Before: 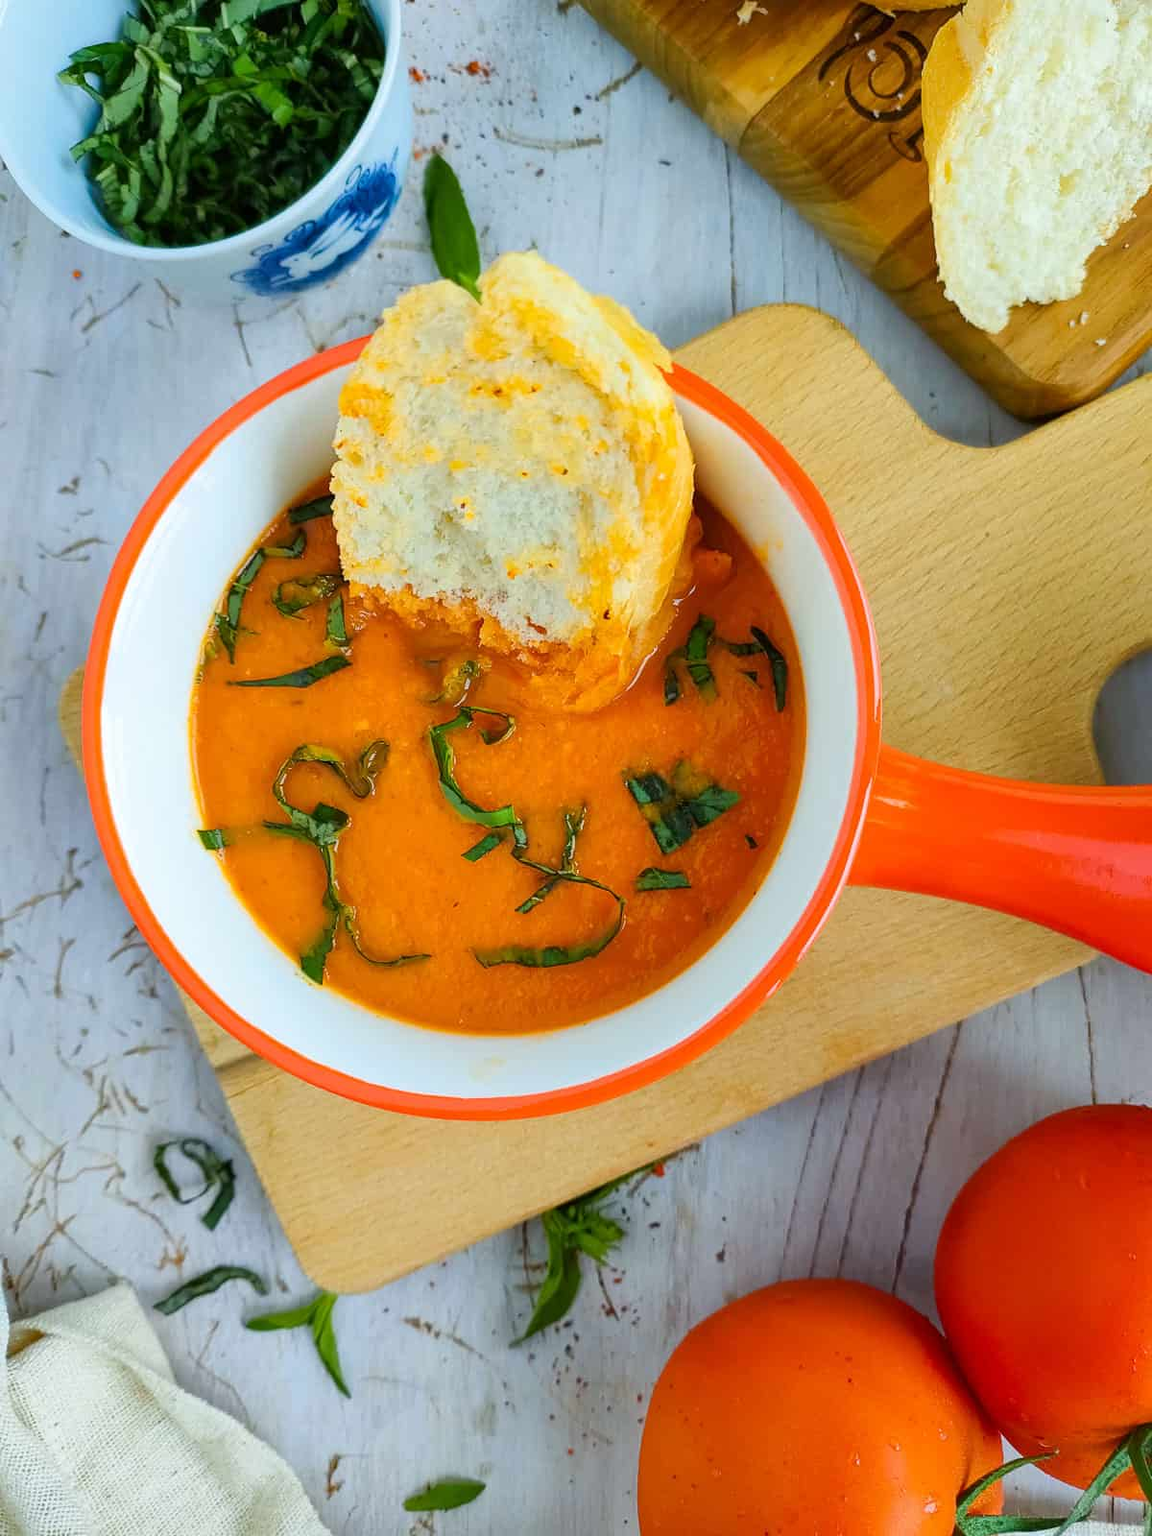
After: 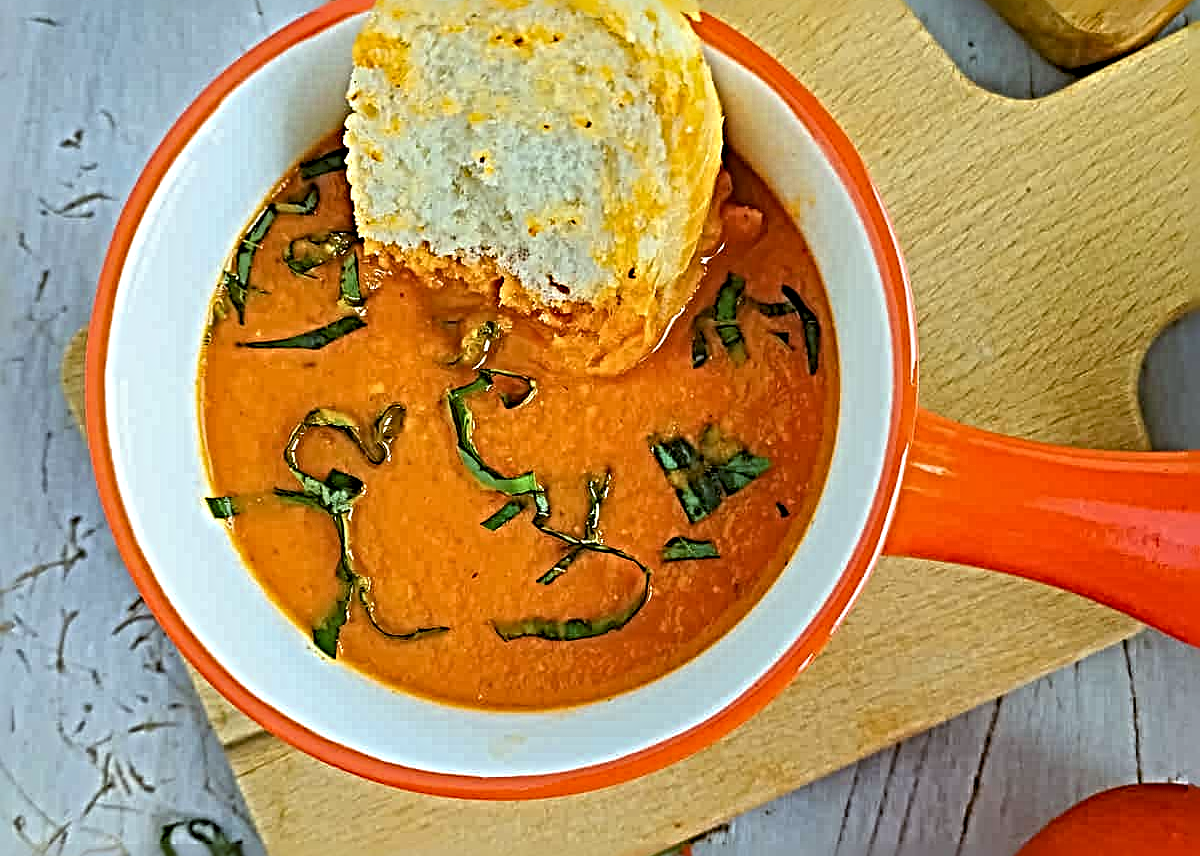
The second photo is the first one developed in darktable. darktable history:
exposure: compensate highlight preservation false
crop and rotate: top 23.043%, bottom 23.437%
sharpen: radius 6.3, amount 1.8, threshold 0
rgb curve: mode RGB, independent channels
color balance: lift [1.004, 1.002, 1.002, 0.998], gamma [1, 1.007, 1.002, 0.993], gain [1, 0.977, 1.013, 1.023], contrast -3.64%
shadows and highlights: shadows 25, highlights -25
